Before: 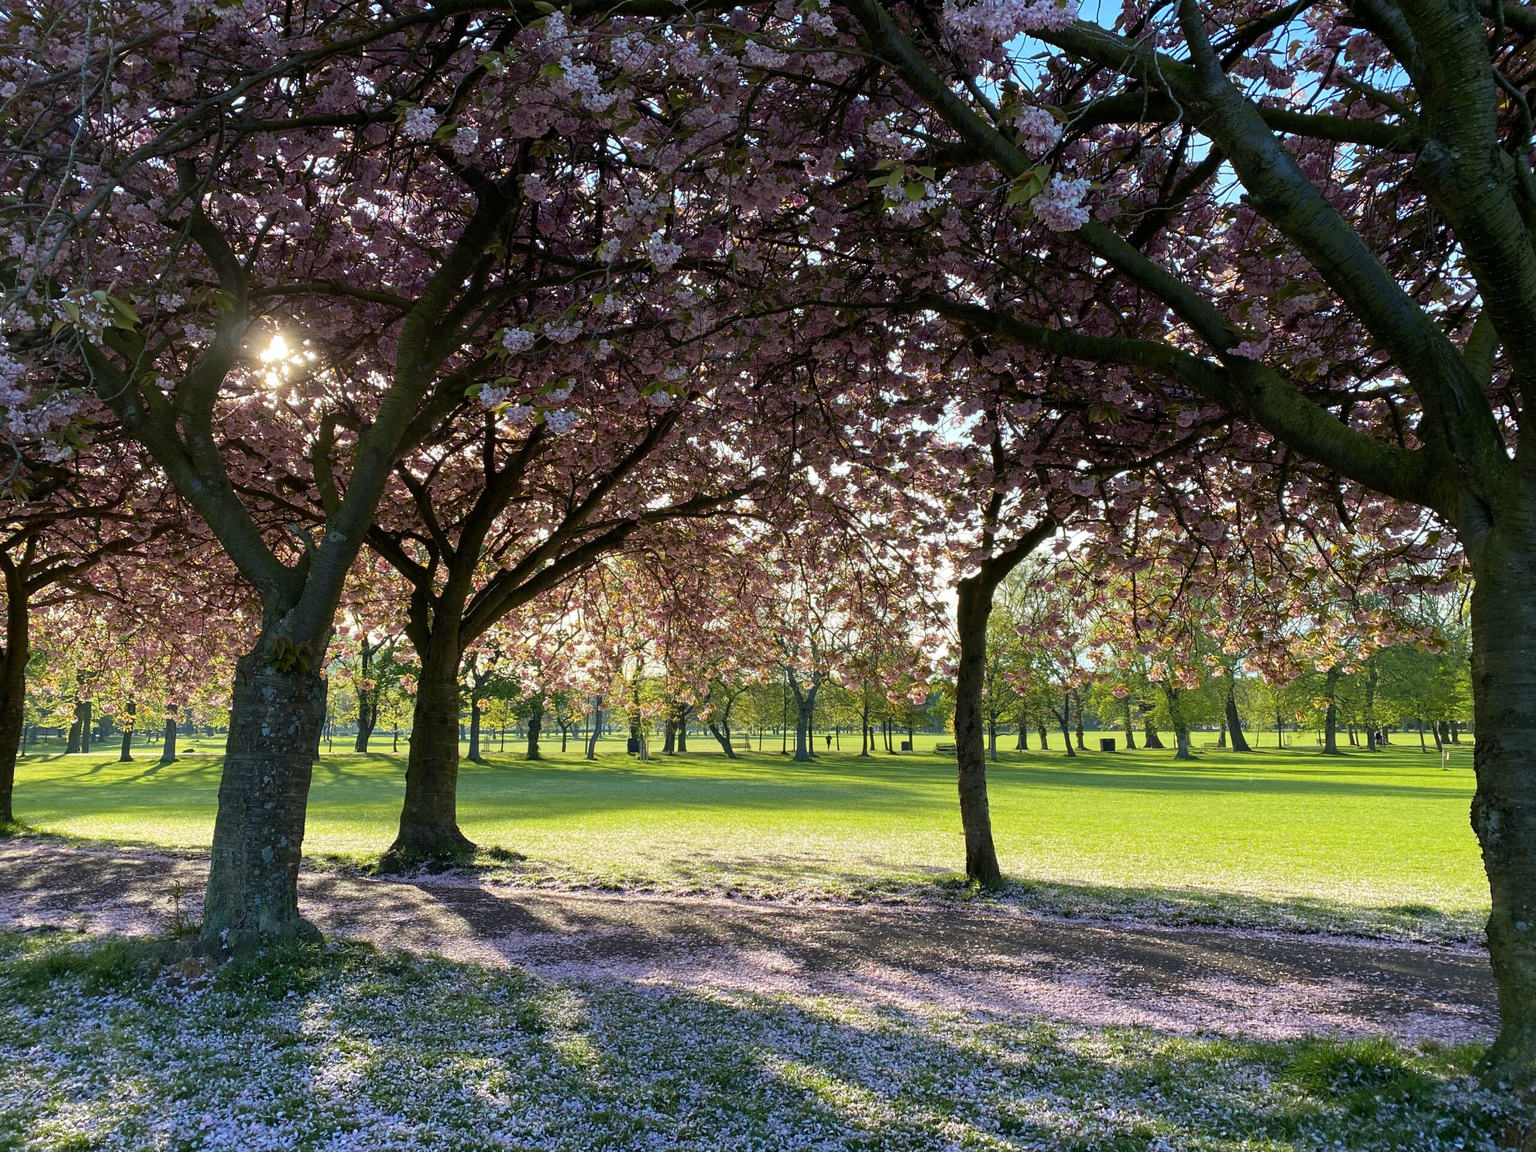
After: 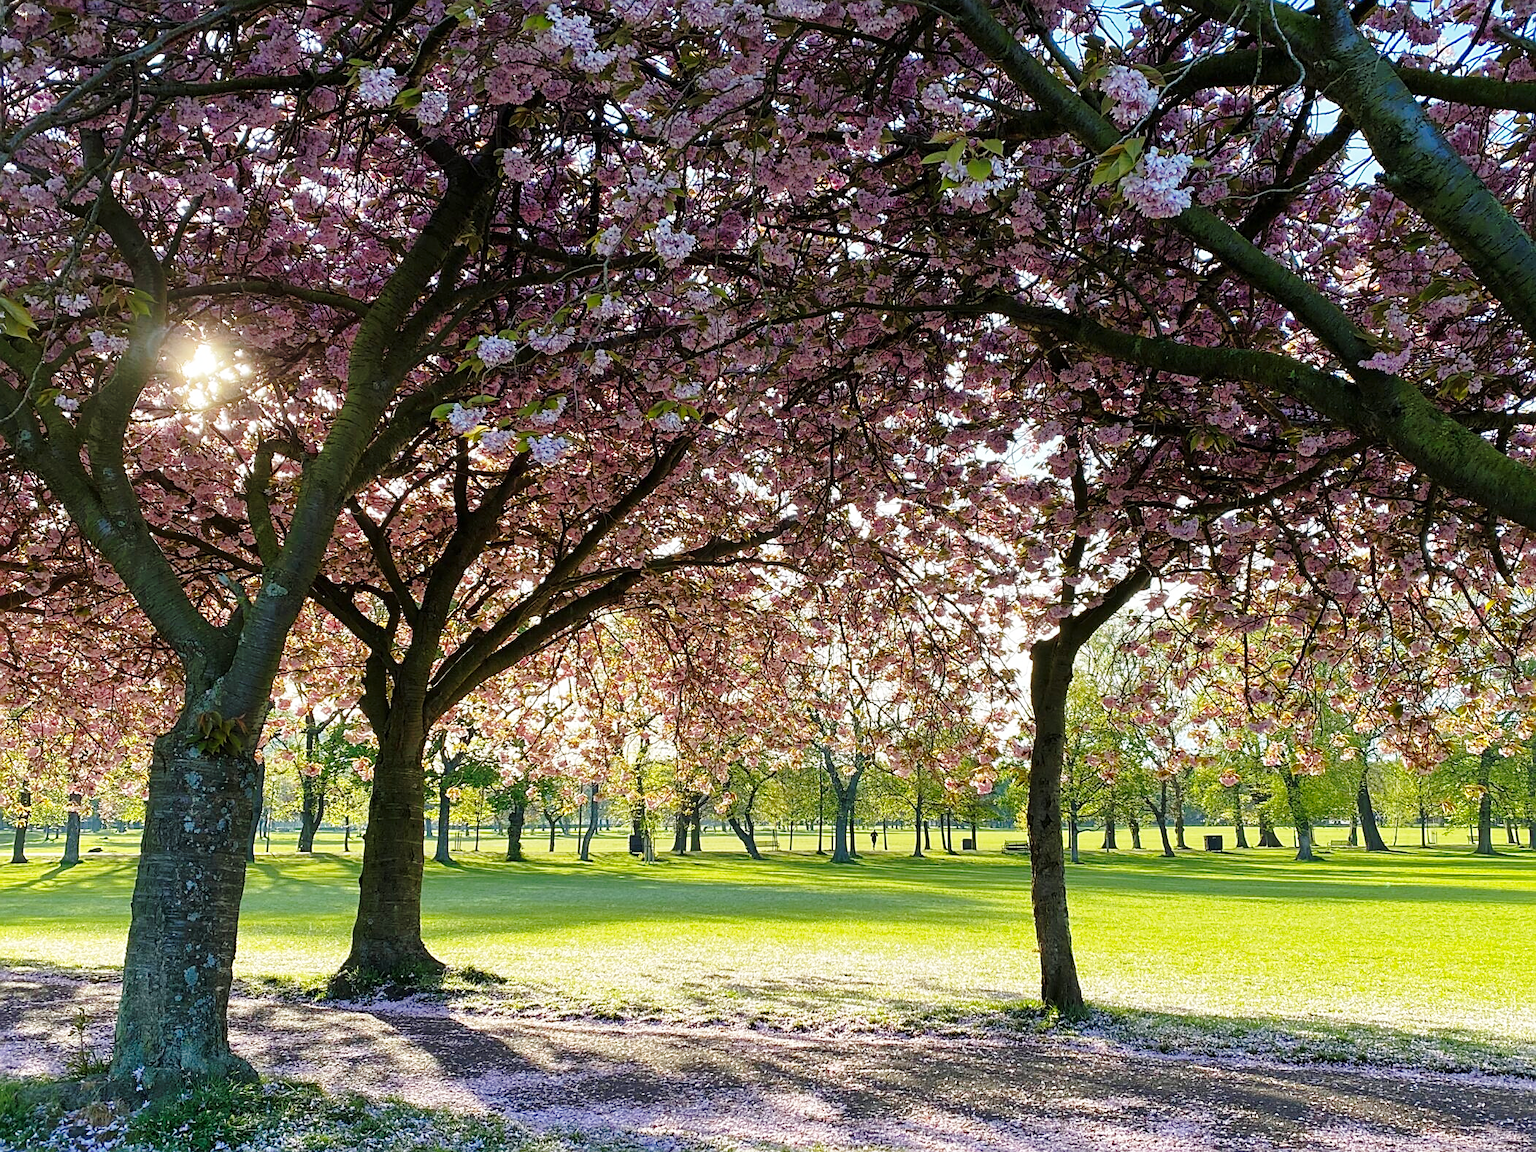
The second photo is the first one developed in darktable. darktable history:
sharpen: on, module defaults
shadows and highlights: on, module defaults
base curve: curves: ch0 [(0, 0) (0.028, 0.03) (0.121, 0.232) (0.46, 0.748) (0.859, 0.968) (1, 1)], preserve colors none
crop and rotate: left 7.196%, top 4.574%, right 10.605%, bottom 13.178%
